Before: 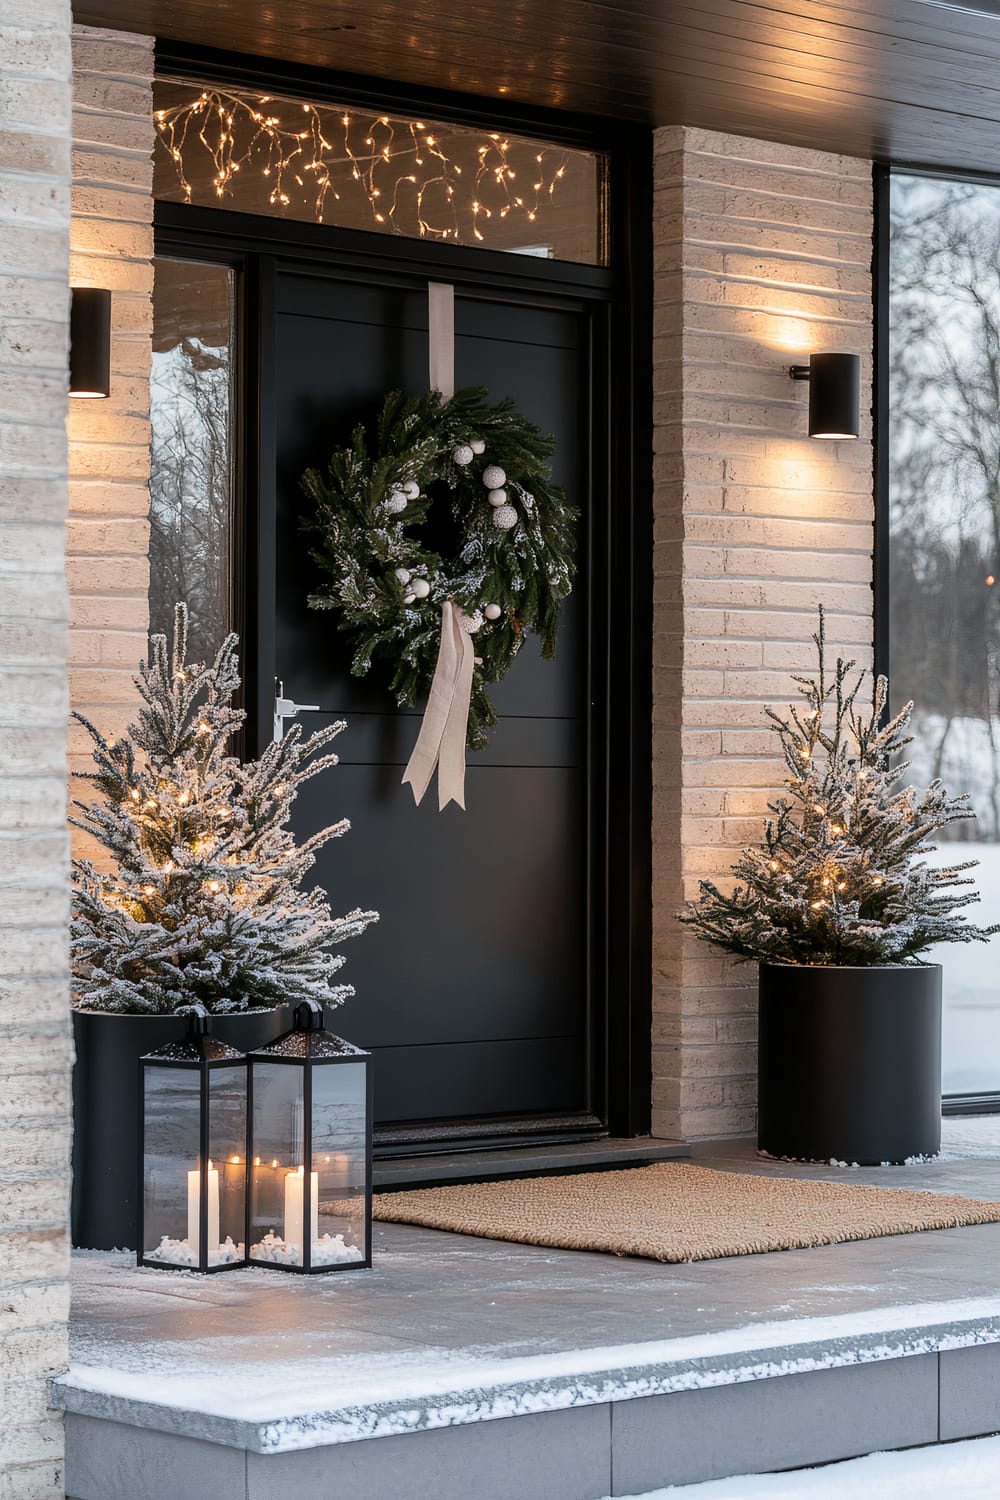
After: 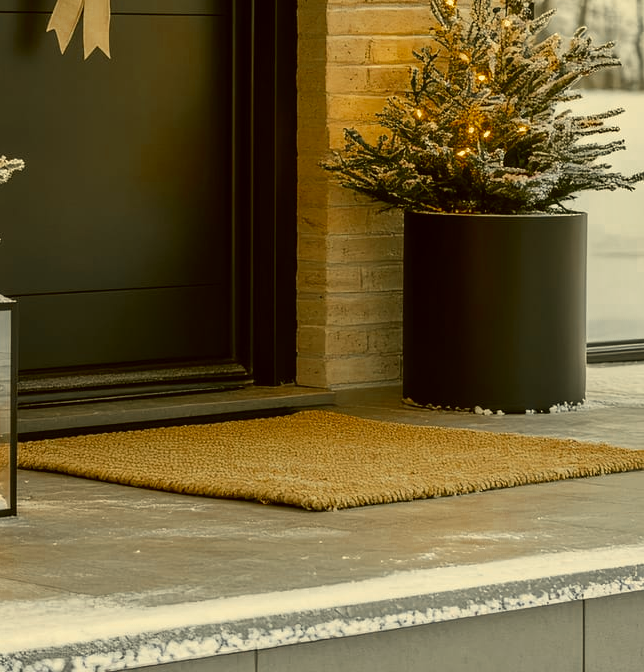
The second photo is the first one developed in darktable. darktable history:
crop and rotate: left 35.509%, top 50.238%, bottom 4.934%
color correction: highlights a* 0.162, highlights b* 29.53, shadows a* -0.162, shadows b* 21.09
color zones: curves: ch0 [(0.11, 0.396) (0.195, 0.36) (0.25, 0.5) (0.303, 0.412) (0.357, 0.544) (0.75, 0.5) (0.967, 0.328)]; ch1 [(0, 0.468) (0.112, 0.512) (0.202, 0.6) (0.25, 0.5) (0.307, 0.352) (0.357, 0.544) (0.75, 0.5) (0.963, 0.524)]
exposure: exposure -0.072 EV, compensate highlight preservation false
shadows and highlights: shadows 5, soften with gaussian
